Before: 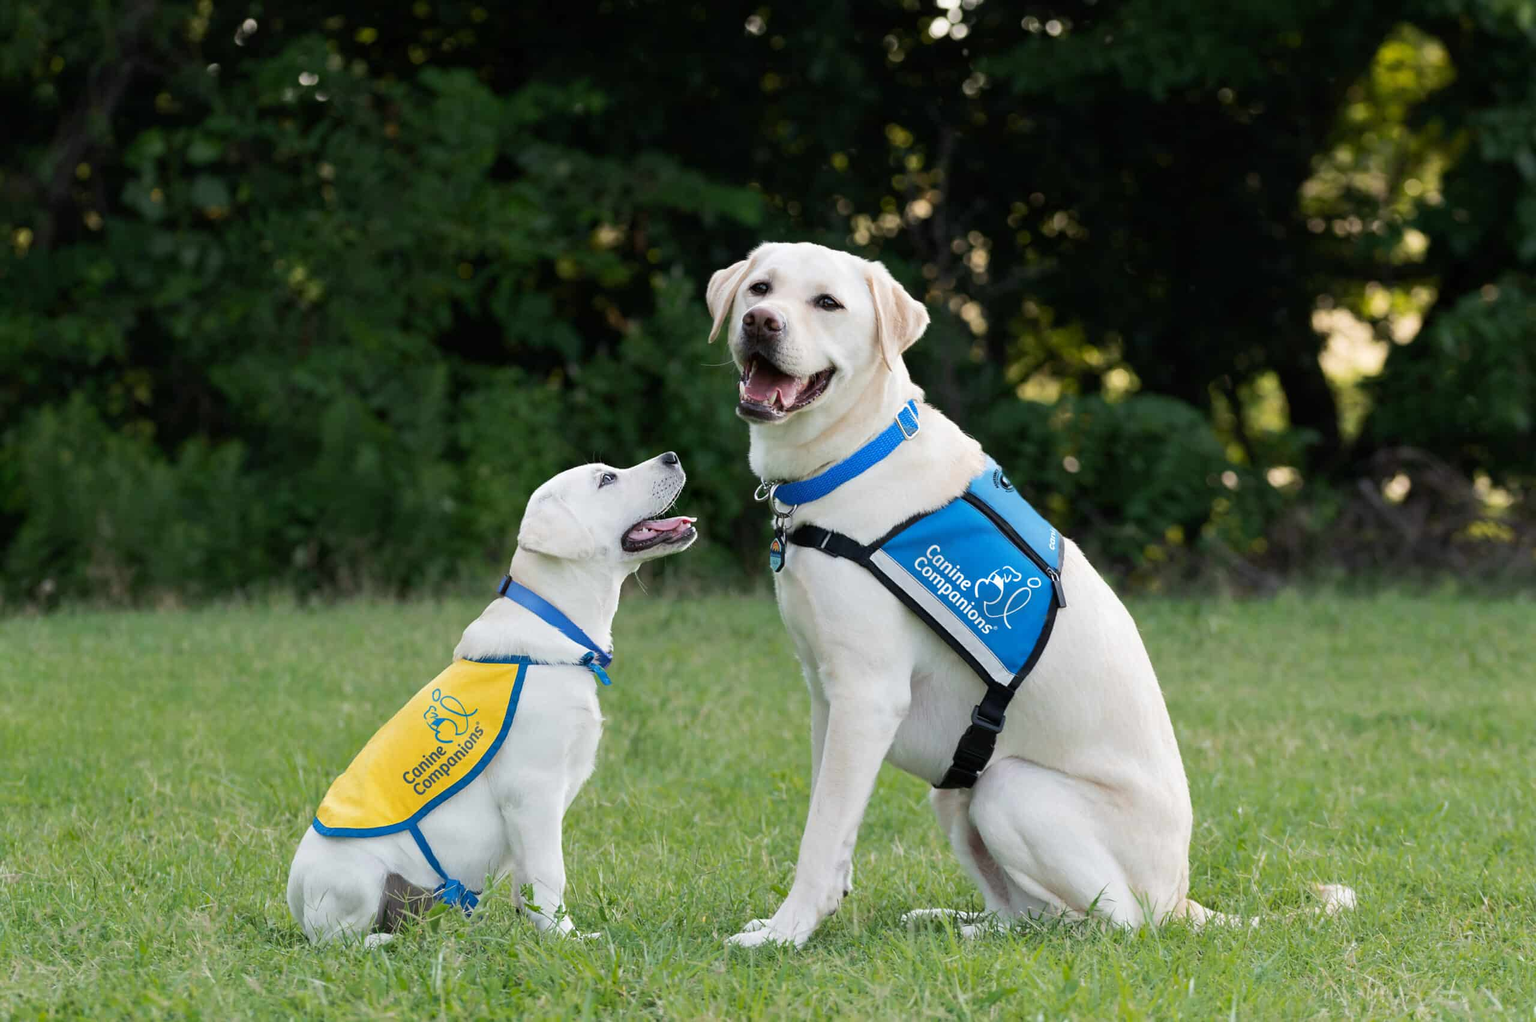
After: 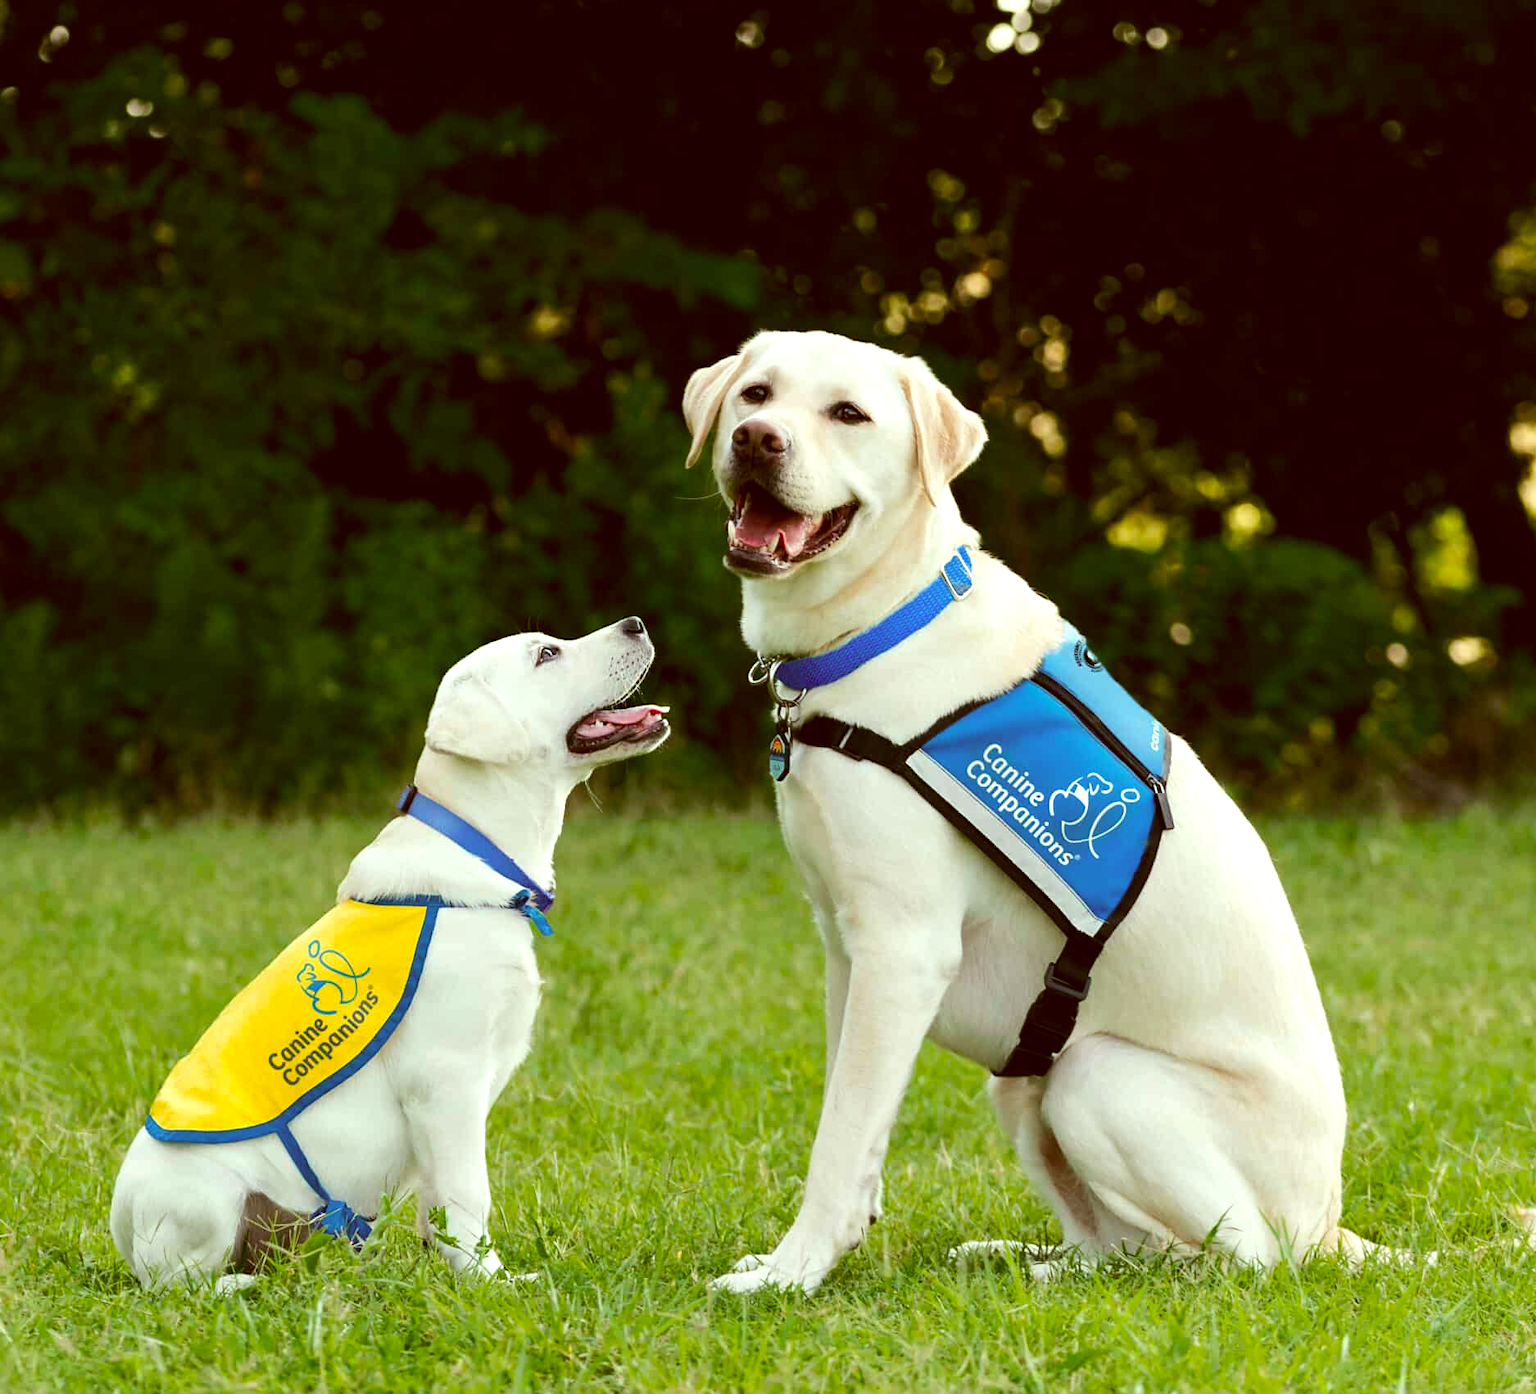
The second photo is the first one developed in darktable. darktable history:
crop: left 13.443%, right 13.31%
color balance rgb: perceptual saturation grading › global saturation 35%, perceptual saturation grading › highlights -25%, perceptual saturation grading › shadows 25%, global vibrance 10%
tone equalizer: -8 EV -0.417 EV, -7 EV -0.389 EV, -6 EV -0.333 EV, -5 EV -0.222 EV, -3 EV 0.222 EV, -2 EV 0.333 EV, -1 EV 0.389 EV, +0 EV 0.417 EV, edges refinement/feathering 500, mask exposure compensation -1.57 EV, preserve details no
color correction: highlights a* -5.94, highlights b* 9.48, shadows a* 10.12, shadows b* 23.94
